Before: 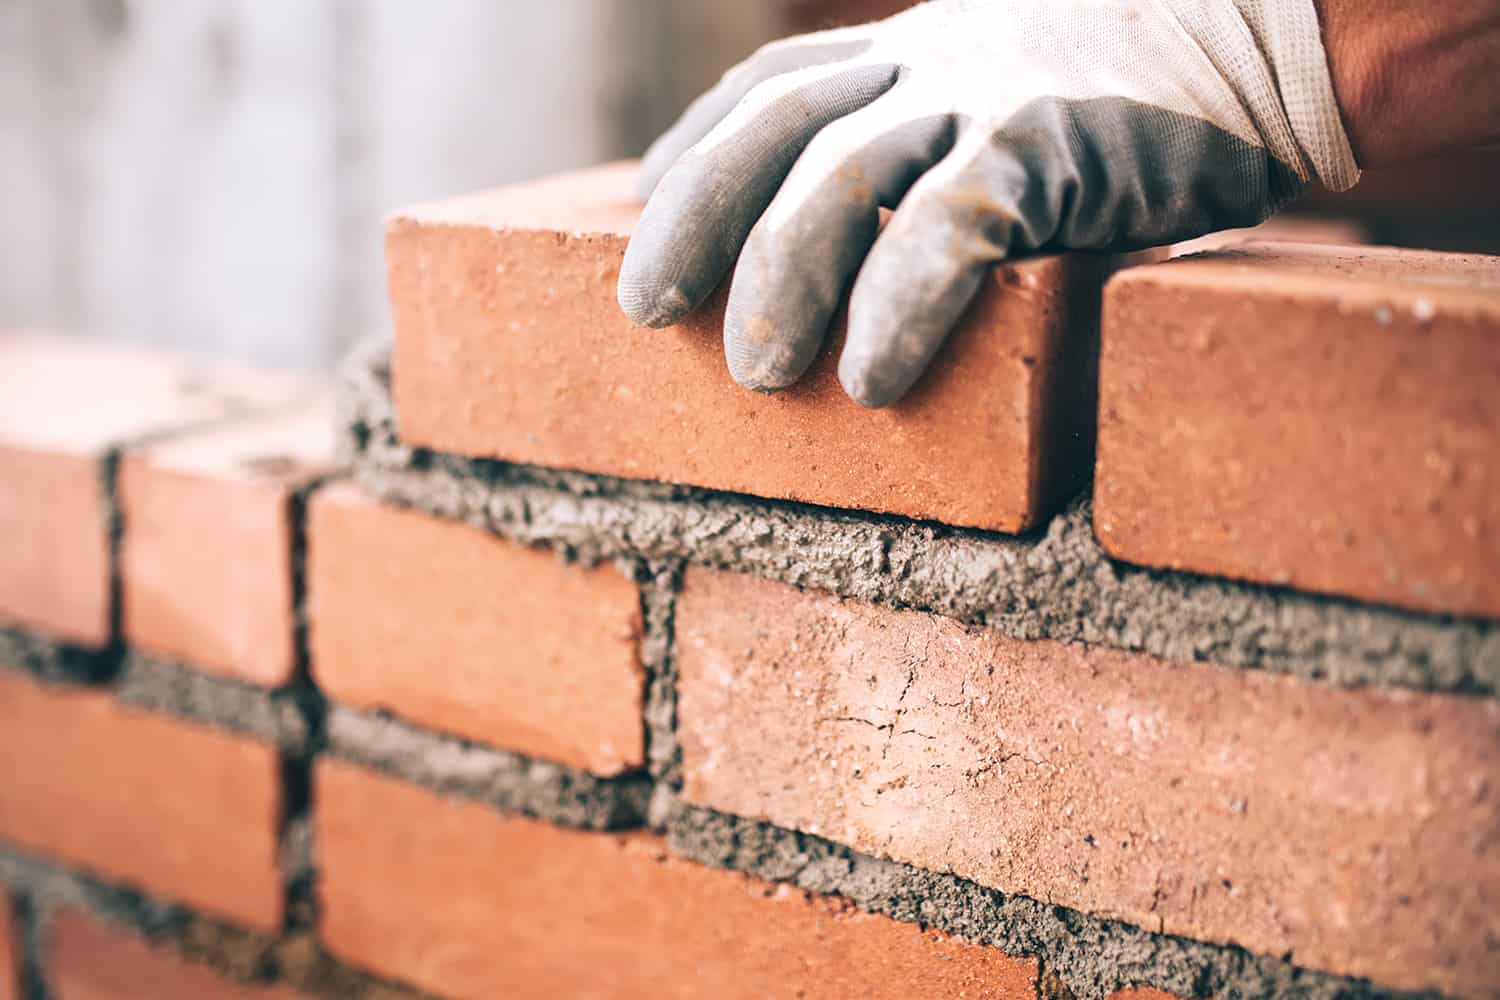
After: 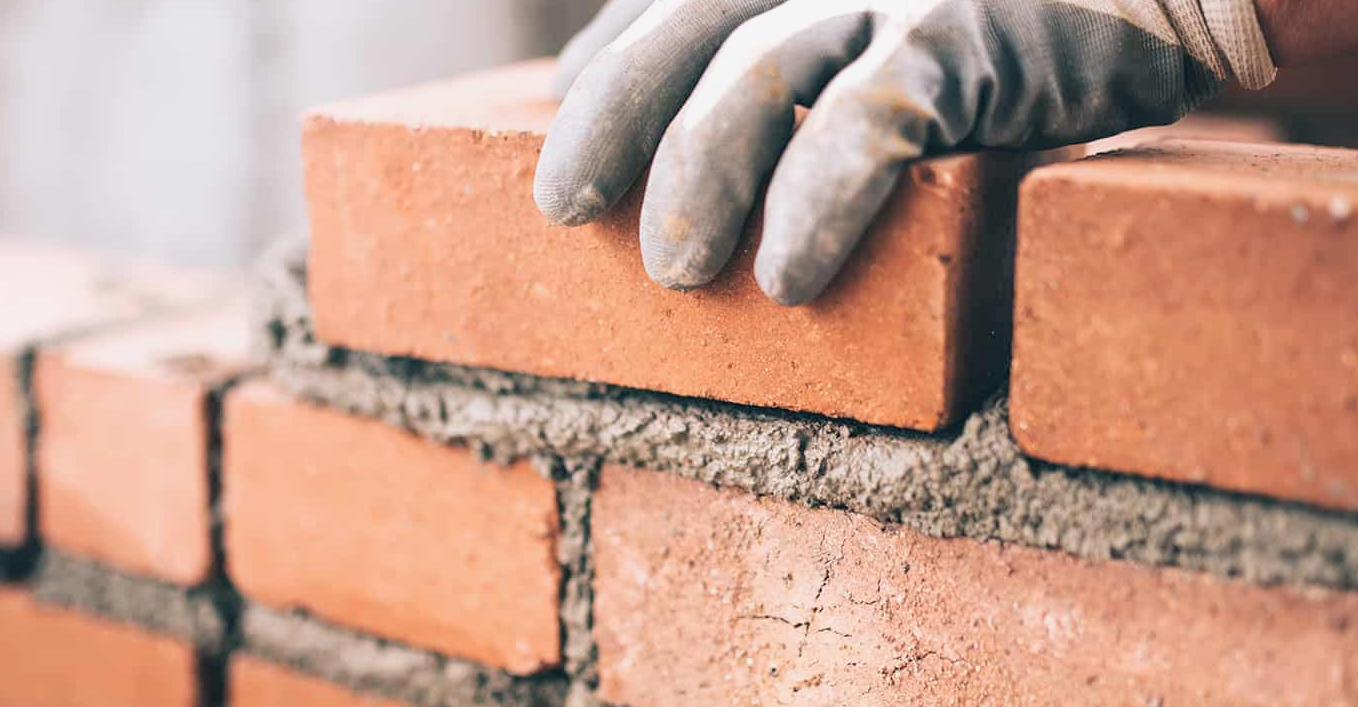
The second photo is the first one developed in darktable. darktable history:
crop: left 5.621%, top 10.29%, right 3.83%, bottom 18.954%
contrast brightness saturation: contrast 0.045, brightness 0.064, saturation 0.01
local contrast: mode bilateral grid, contrast 99, coarseness 100, detail 90%, midtone range 0.2
exposure: exposure -0.109 EV, compensate highlight preservation false
